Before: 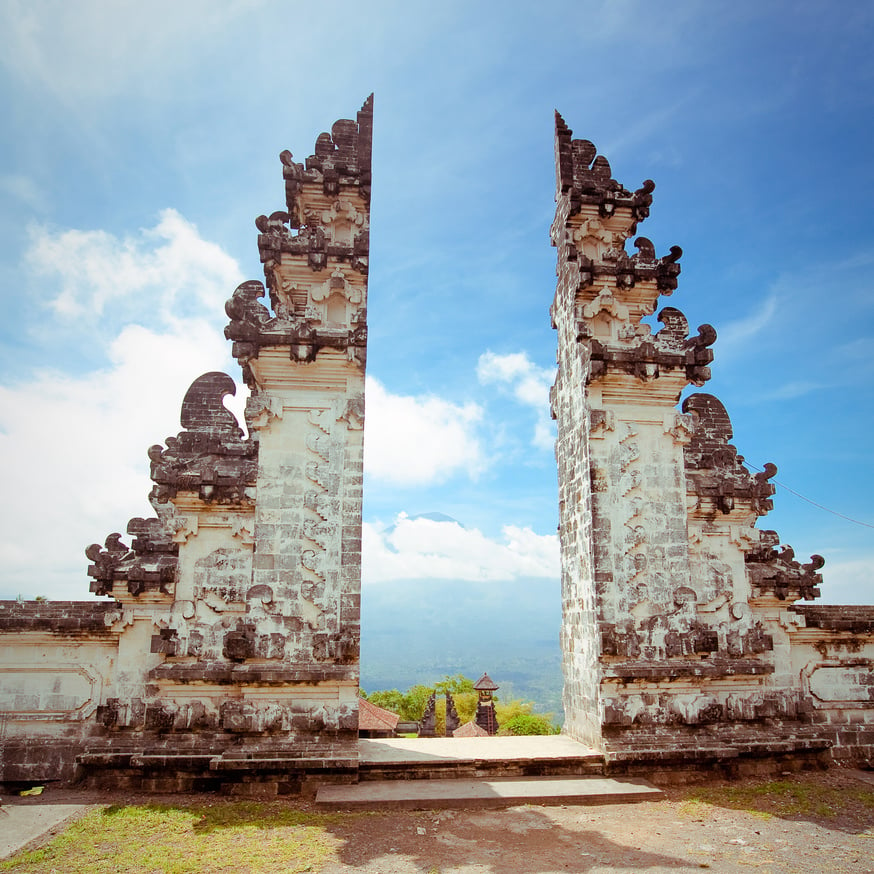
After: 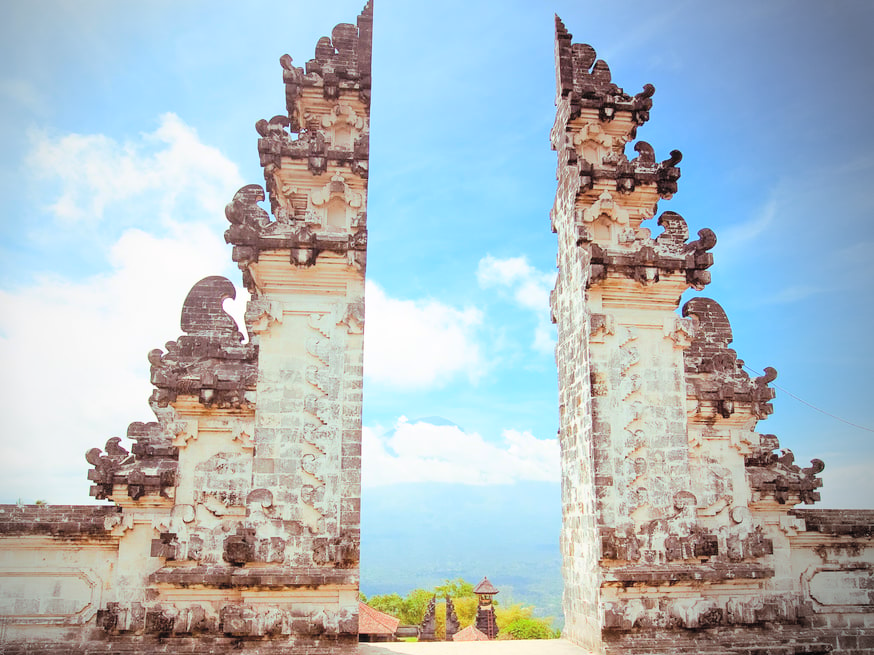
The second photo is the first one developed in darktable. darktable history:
contrast brightness saturation: contrast 0.101, brightness 0.311, saturation 0.143
crop: top 11.063%, bottom 13.918%
vignetting: center (-0.148, 0.012), unbound false
